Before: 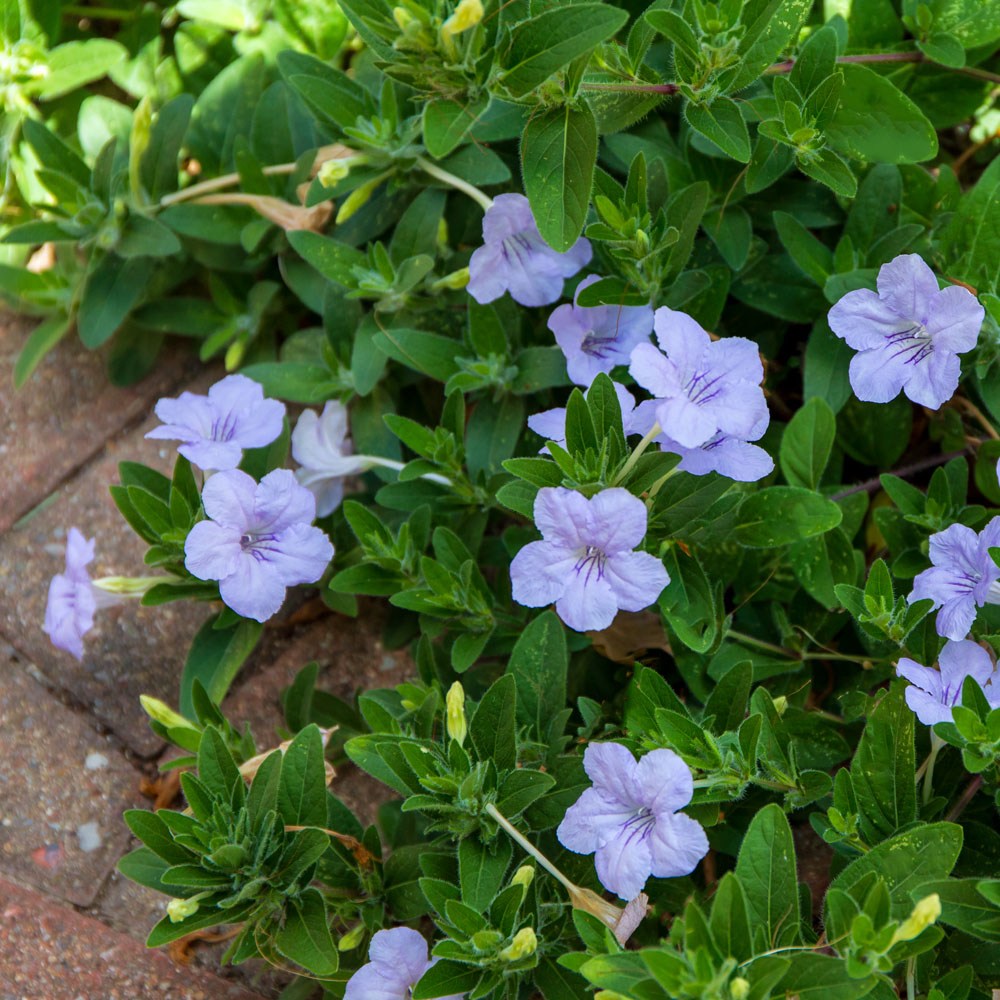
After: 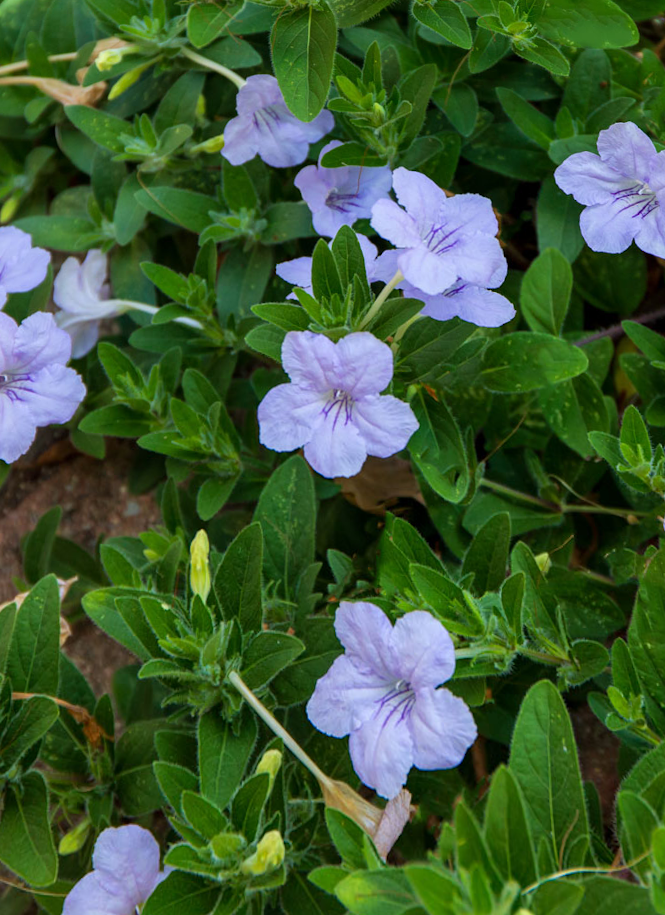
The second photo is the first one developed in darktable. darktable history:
rotate and perspective: rotation 0.72°, lens shift (vertical) -0.352, lens shift (horizontal) -0.051, crop left 0.152, crop right 0.859, crop top 0.019, crop bottom 0.964
crop and rotate: left 17.959%, top 5.771%, right 1.742%
